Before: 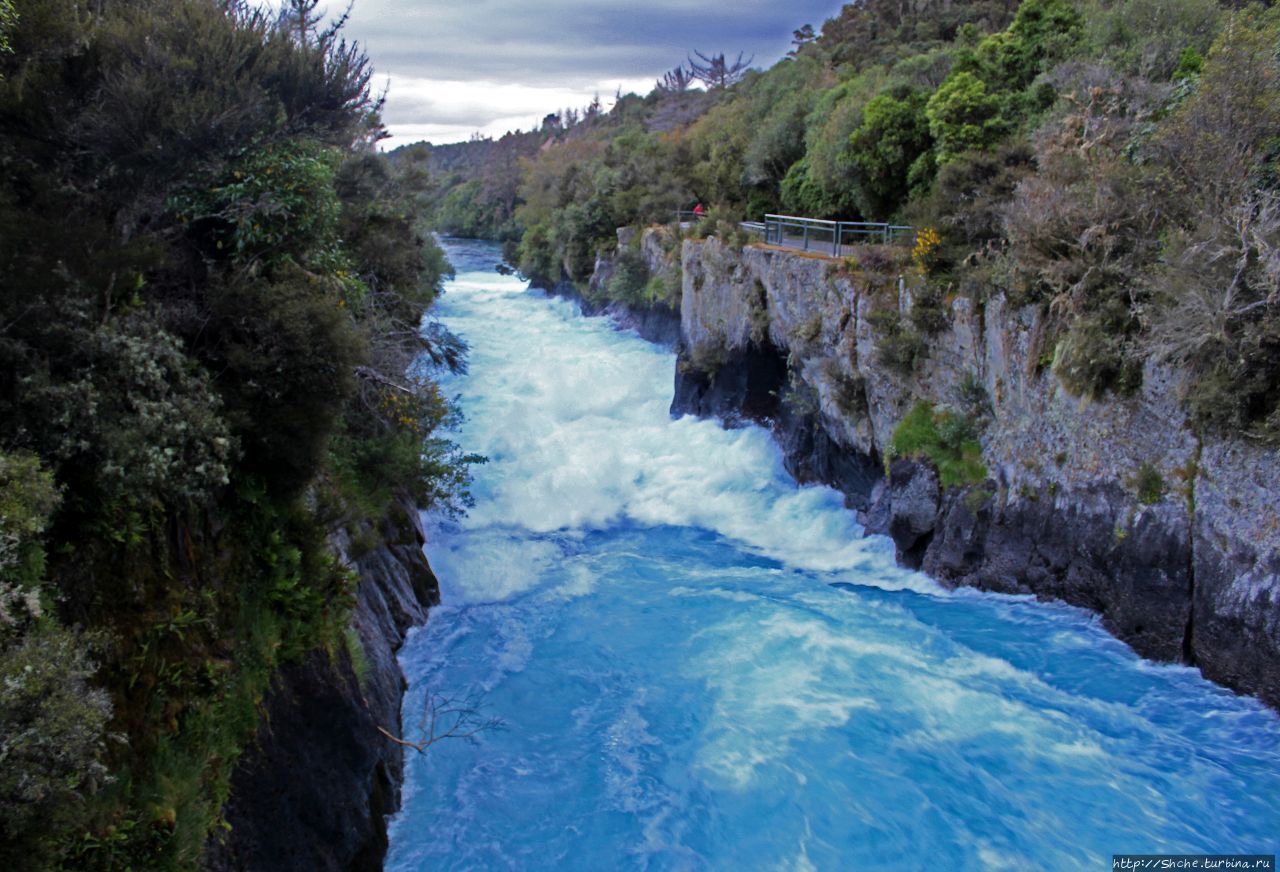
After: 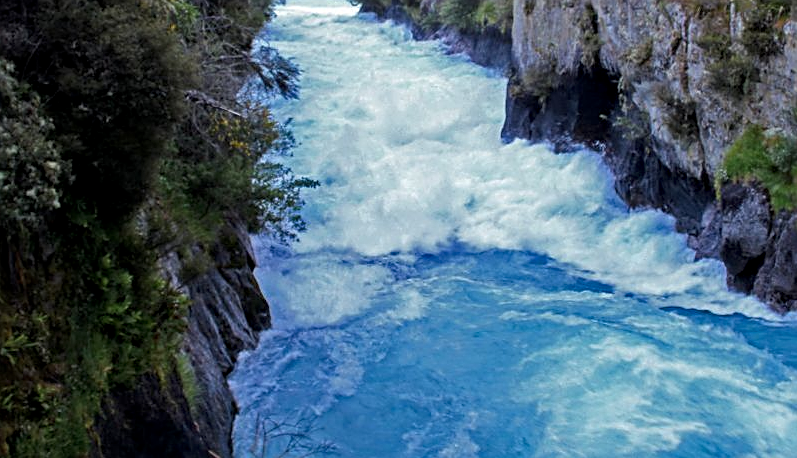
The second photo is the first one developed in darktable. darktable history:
local contrast: detail 130%
sharpen: on, module defaults
crop: left 13.248%, top 31.696%, right 24.425%, bottom 15.732%
